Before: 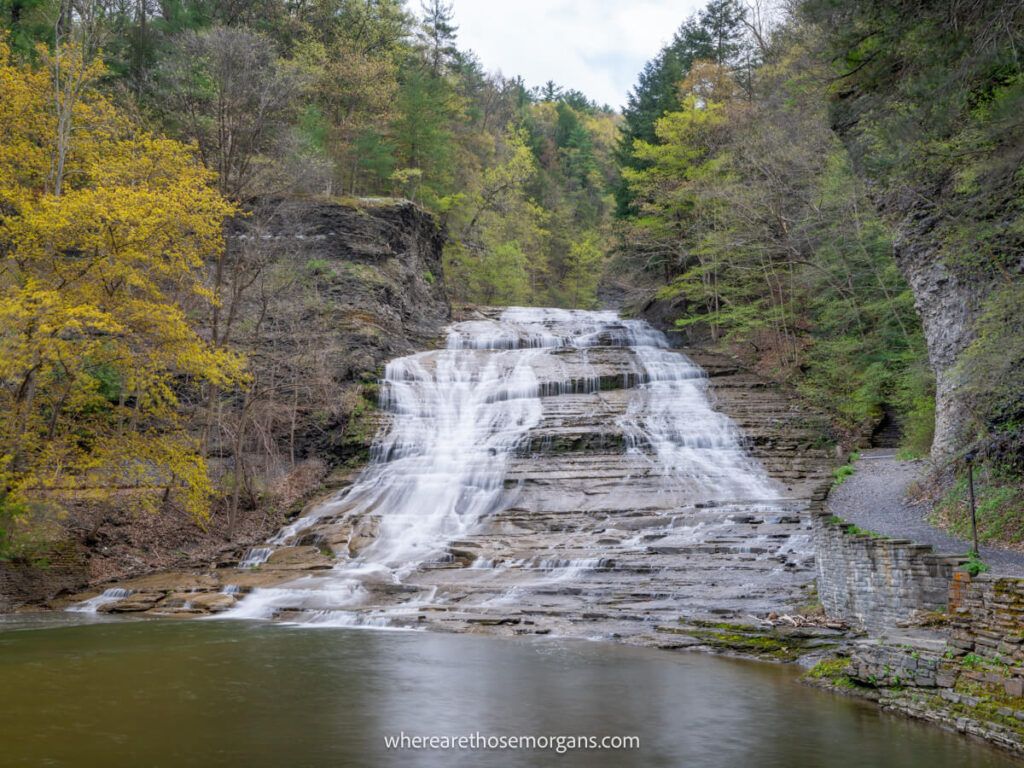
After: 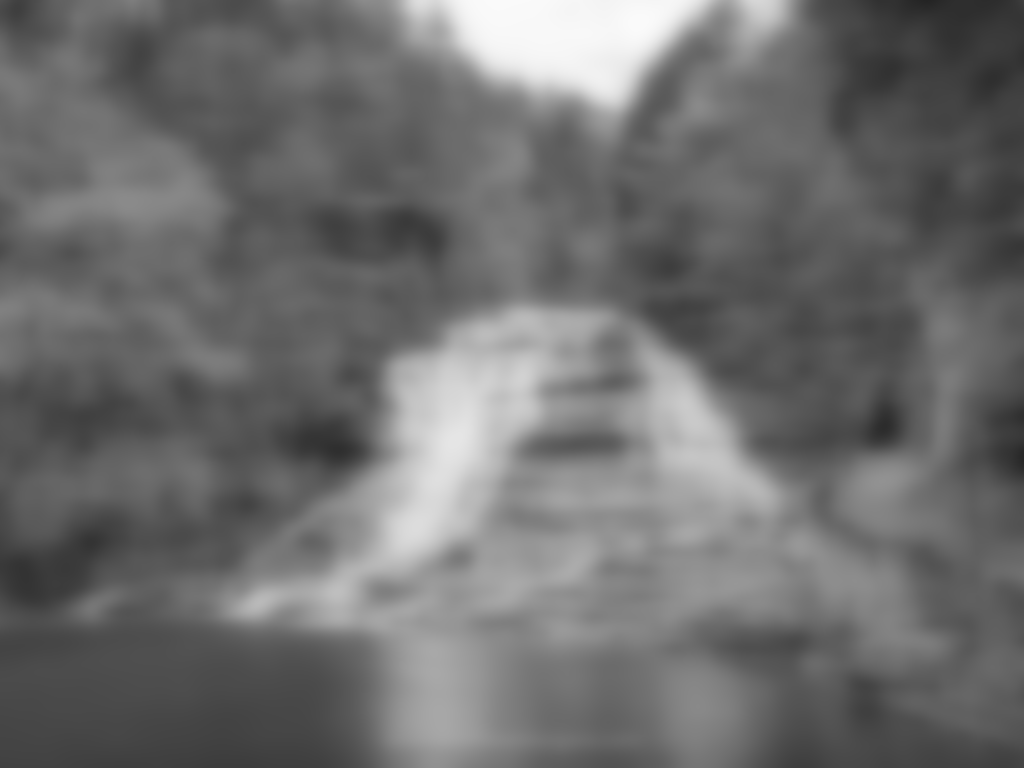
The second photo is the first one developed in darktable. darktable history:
lowpass: on, module defaults
monochrome: on, module defaults
vibrance: on, module defaults
